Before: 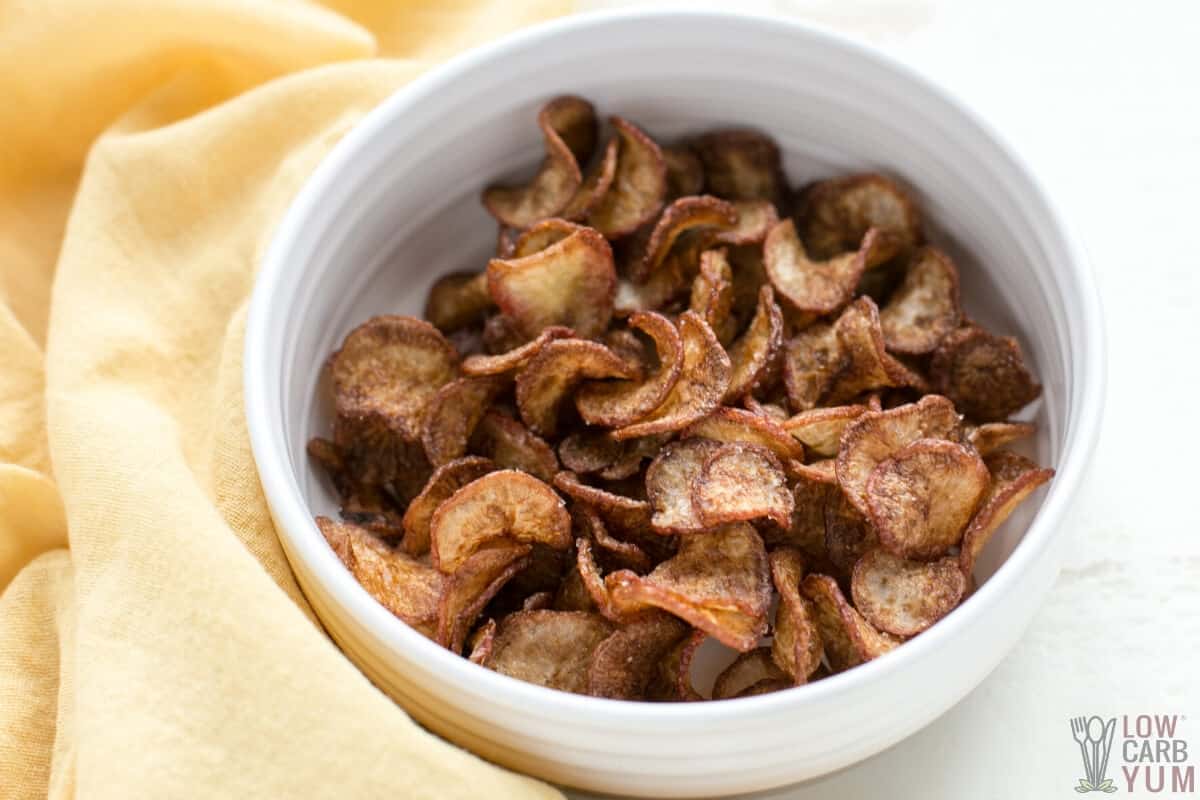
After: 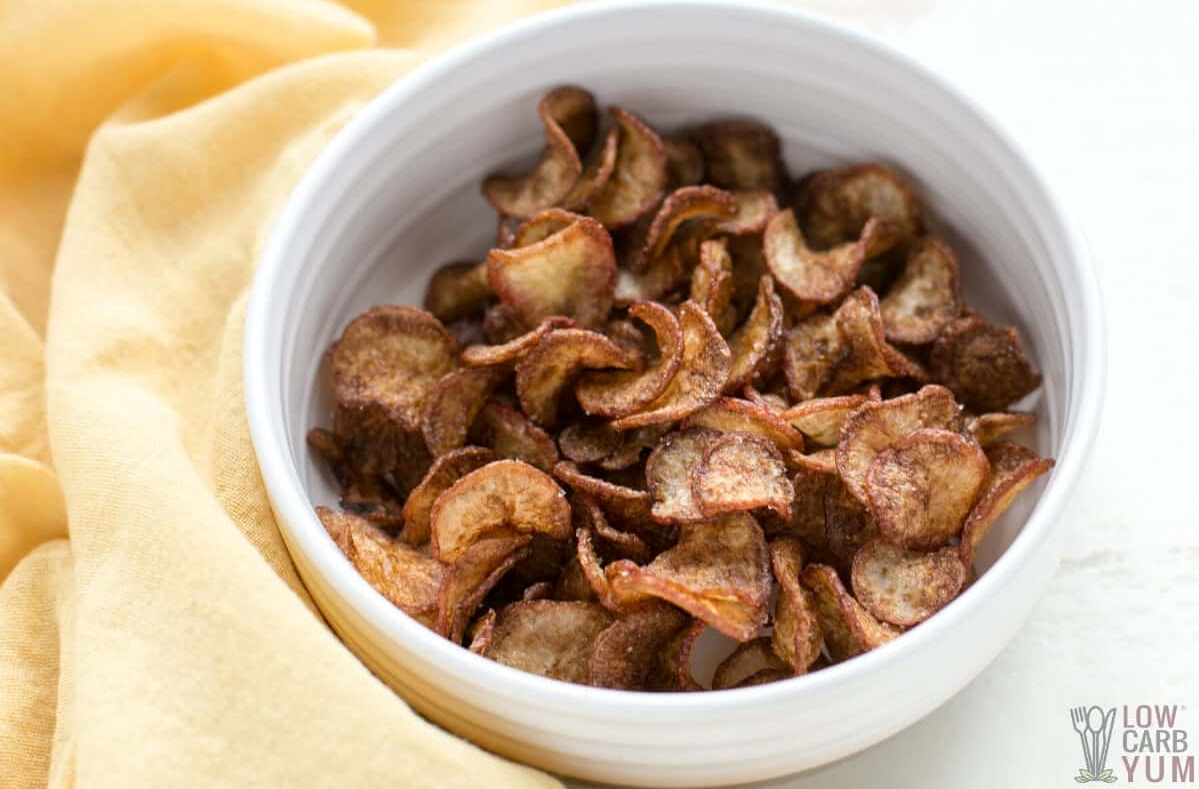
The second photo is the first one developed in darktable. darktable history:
crop: top 1.275%, right 0.011%
